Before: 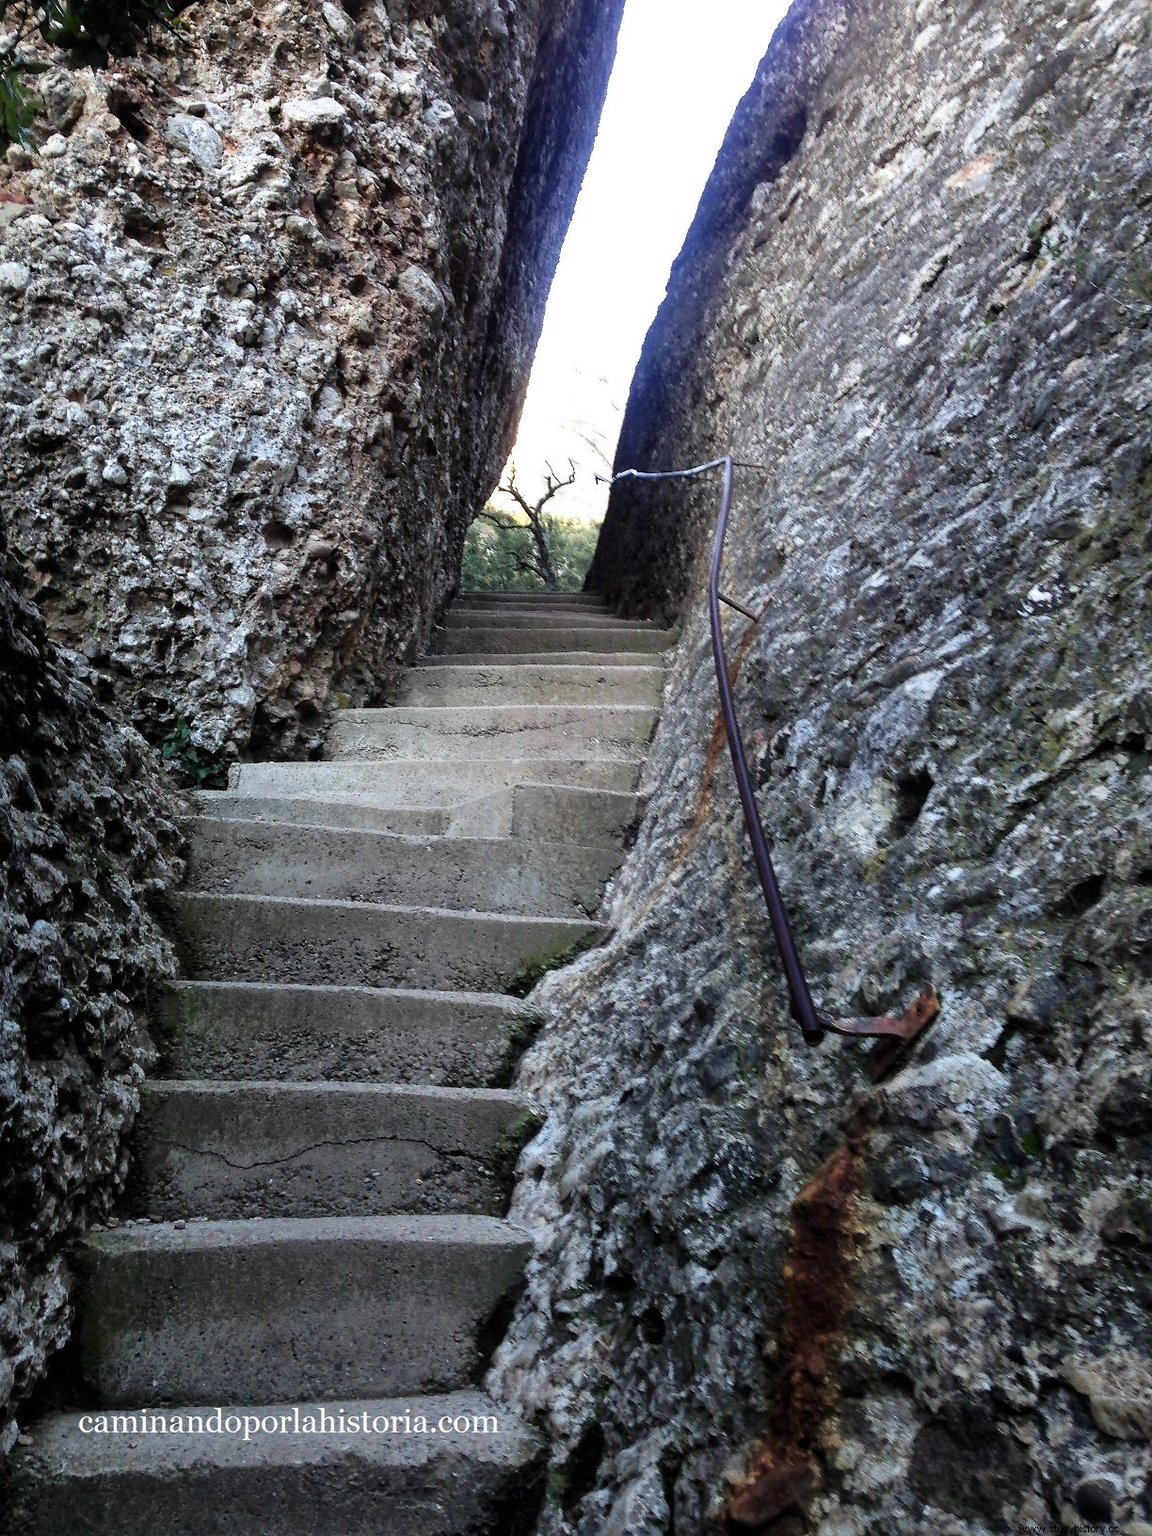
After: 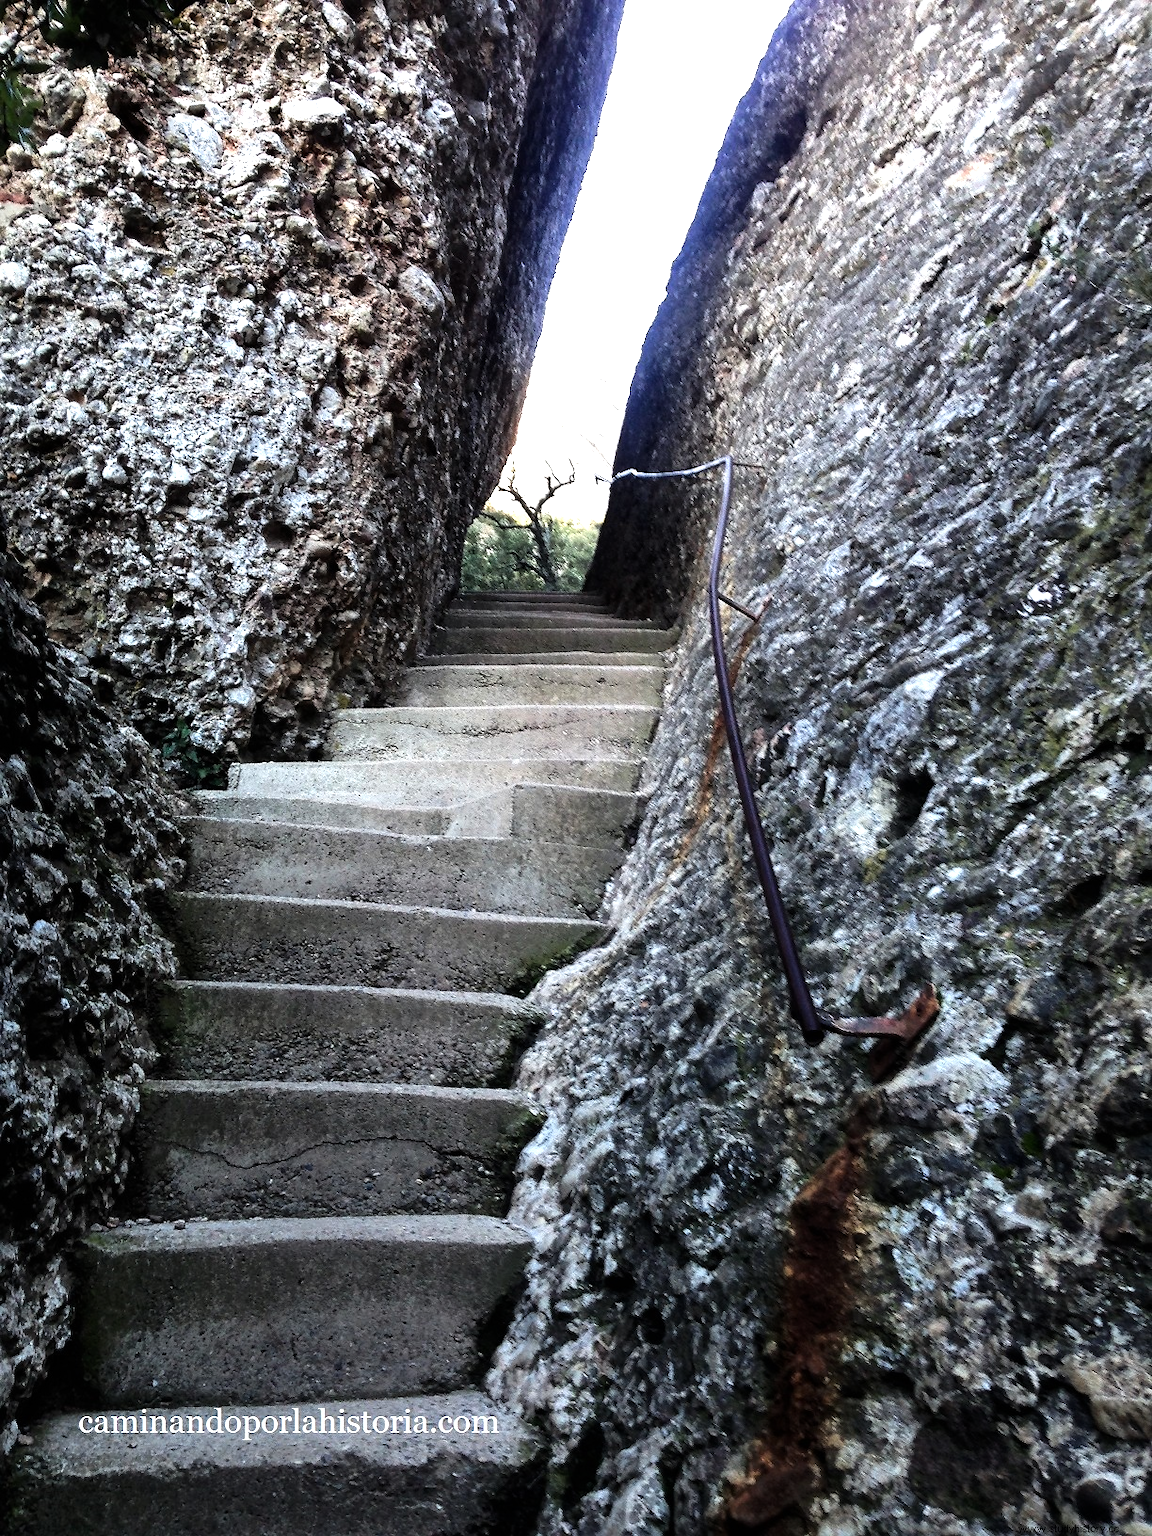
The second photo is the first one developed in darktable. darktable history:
tone equalizer: -8 EV -0.788 EV, -7 EV -0.676 EV, -6 EV -0.624 EV, -5 EV -0.391 EV, -3 EV 0.398 EV, -2 EV 0.6 EV, -1 EV 0.676 EV, +0 EV 0.739 EV, edges refinement/feathering 500, mask exposure compensation -1.57 EV, preserve details no
